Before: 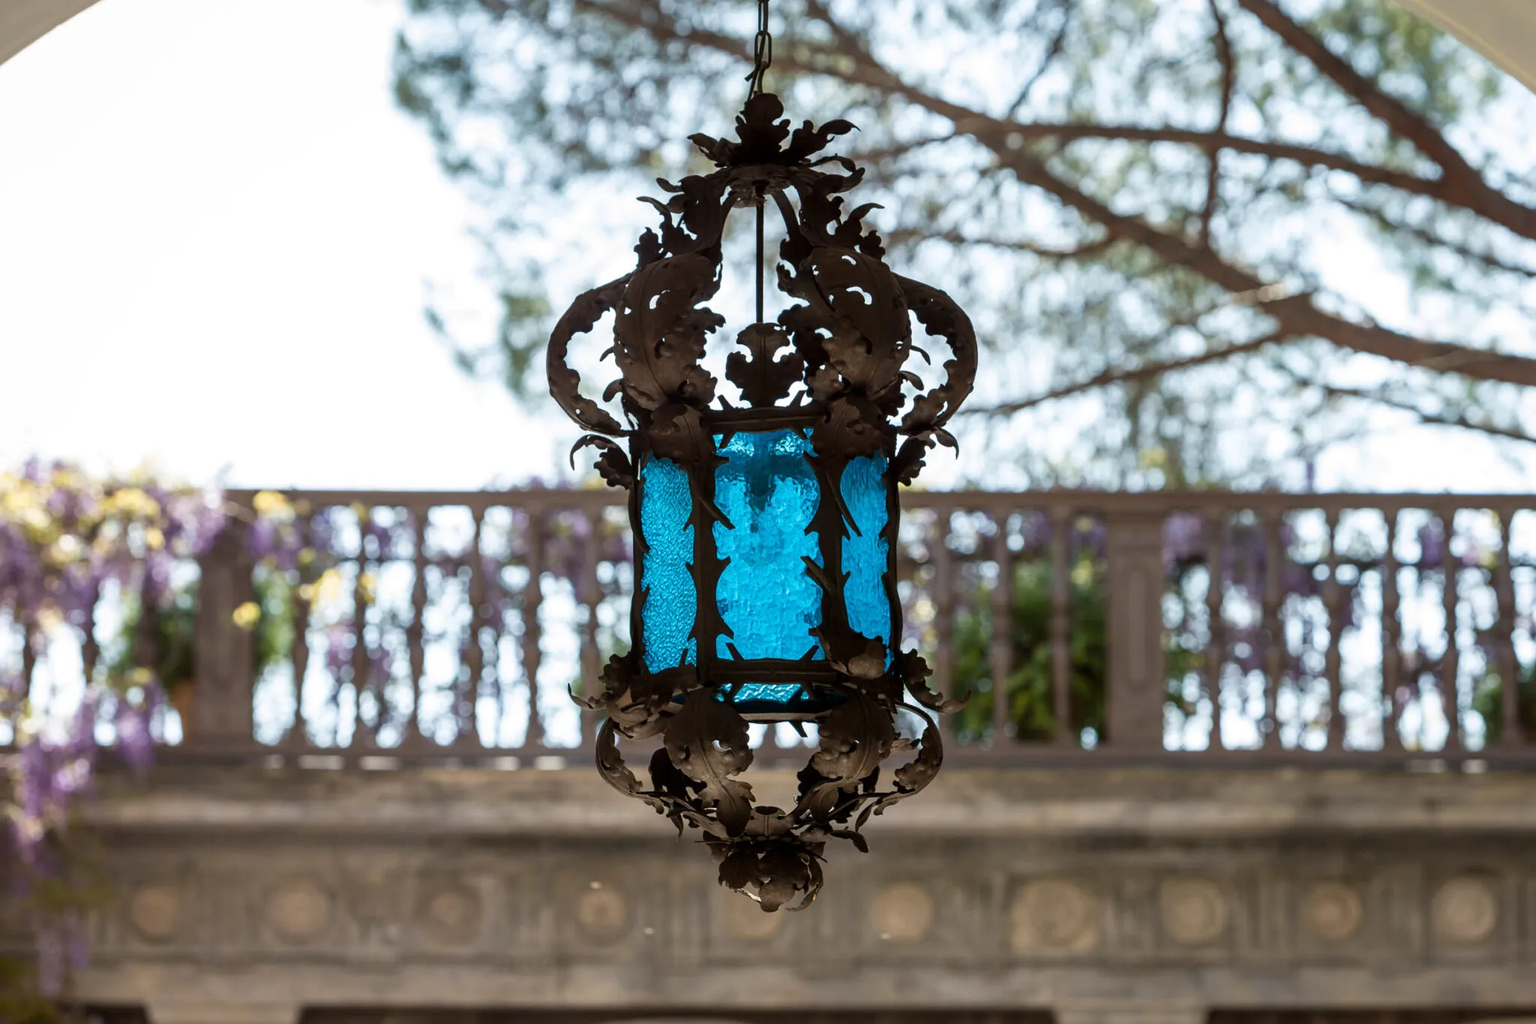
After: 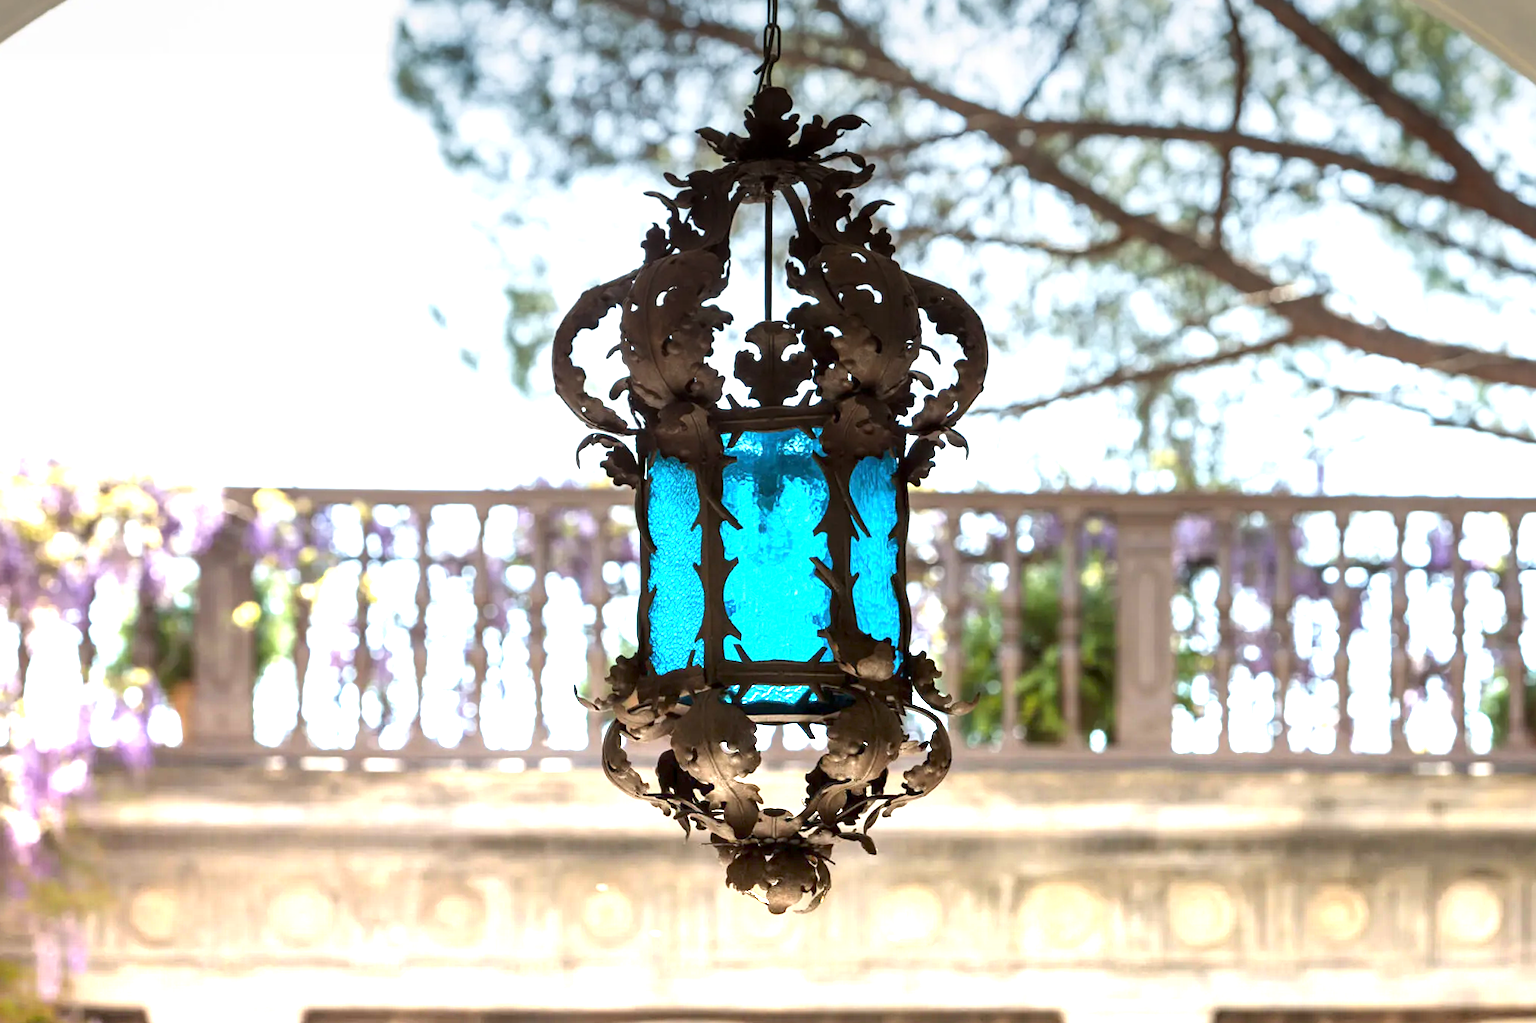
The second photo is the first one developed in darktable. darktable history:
rotate and perspective: rotation 0.174°, lens shift (vertical) 0.013, lens shift (horizontal) 0.019, shear 0.001, automatic cropping original format, crop left 0.007, crop right 0.991, crop top 0.016, crop bottom 0.997
graduated density: density -3.9 EV
